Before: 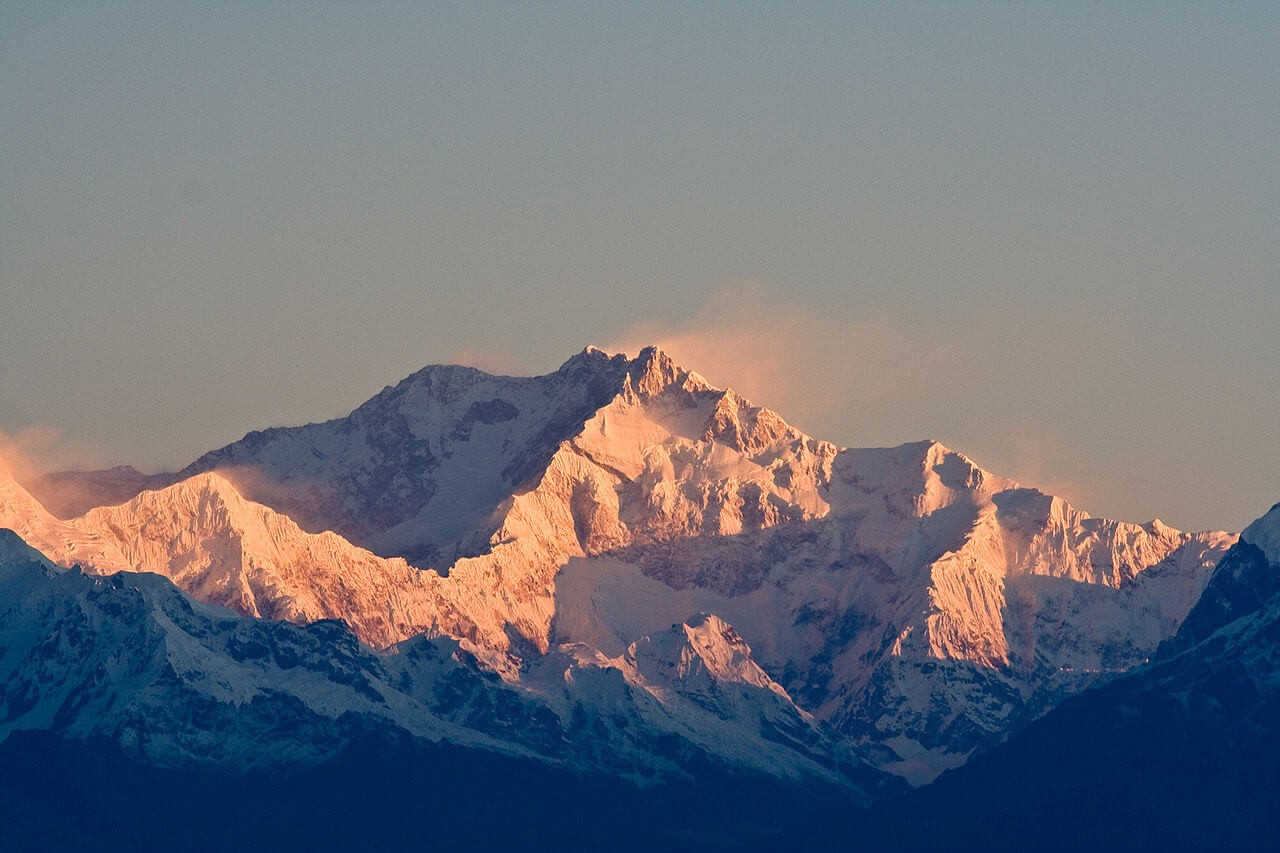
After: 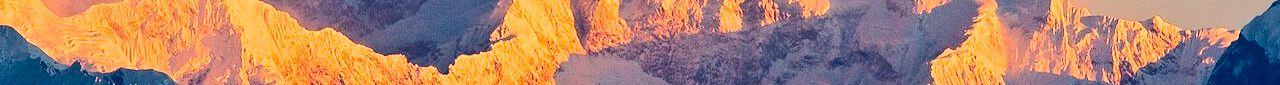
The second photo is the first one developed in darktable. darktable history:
rgb curve: curves: ch0 [(0, 0) (0.284, 0.292) (0.505, 0.644) (1, 1)], compensate middle gray true
color balance rgb: linear chroma grading › global chroma 15%, perceptual saturation grading › global saturation 30%
crop and rotate: top 59.084%, bottom 30.916%
